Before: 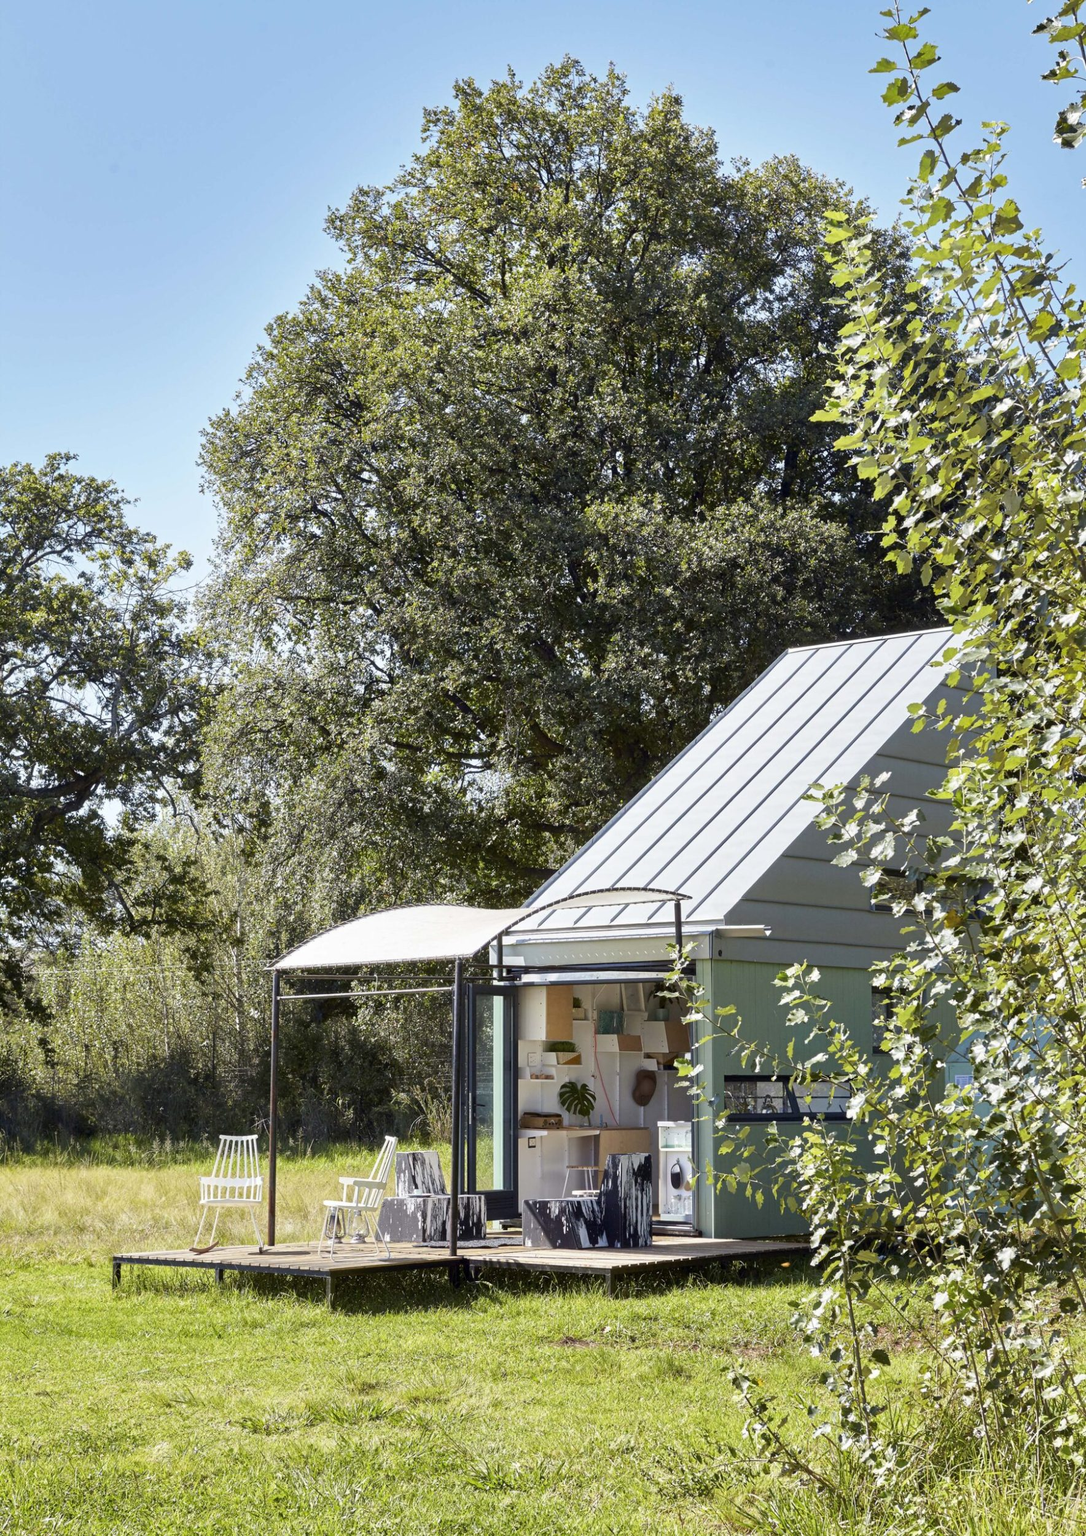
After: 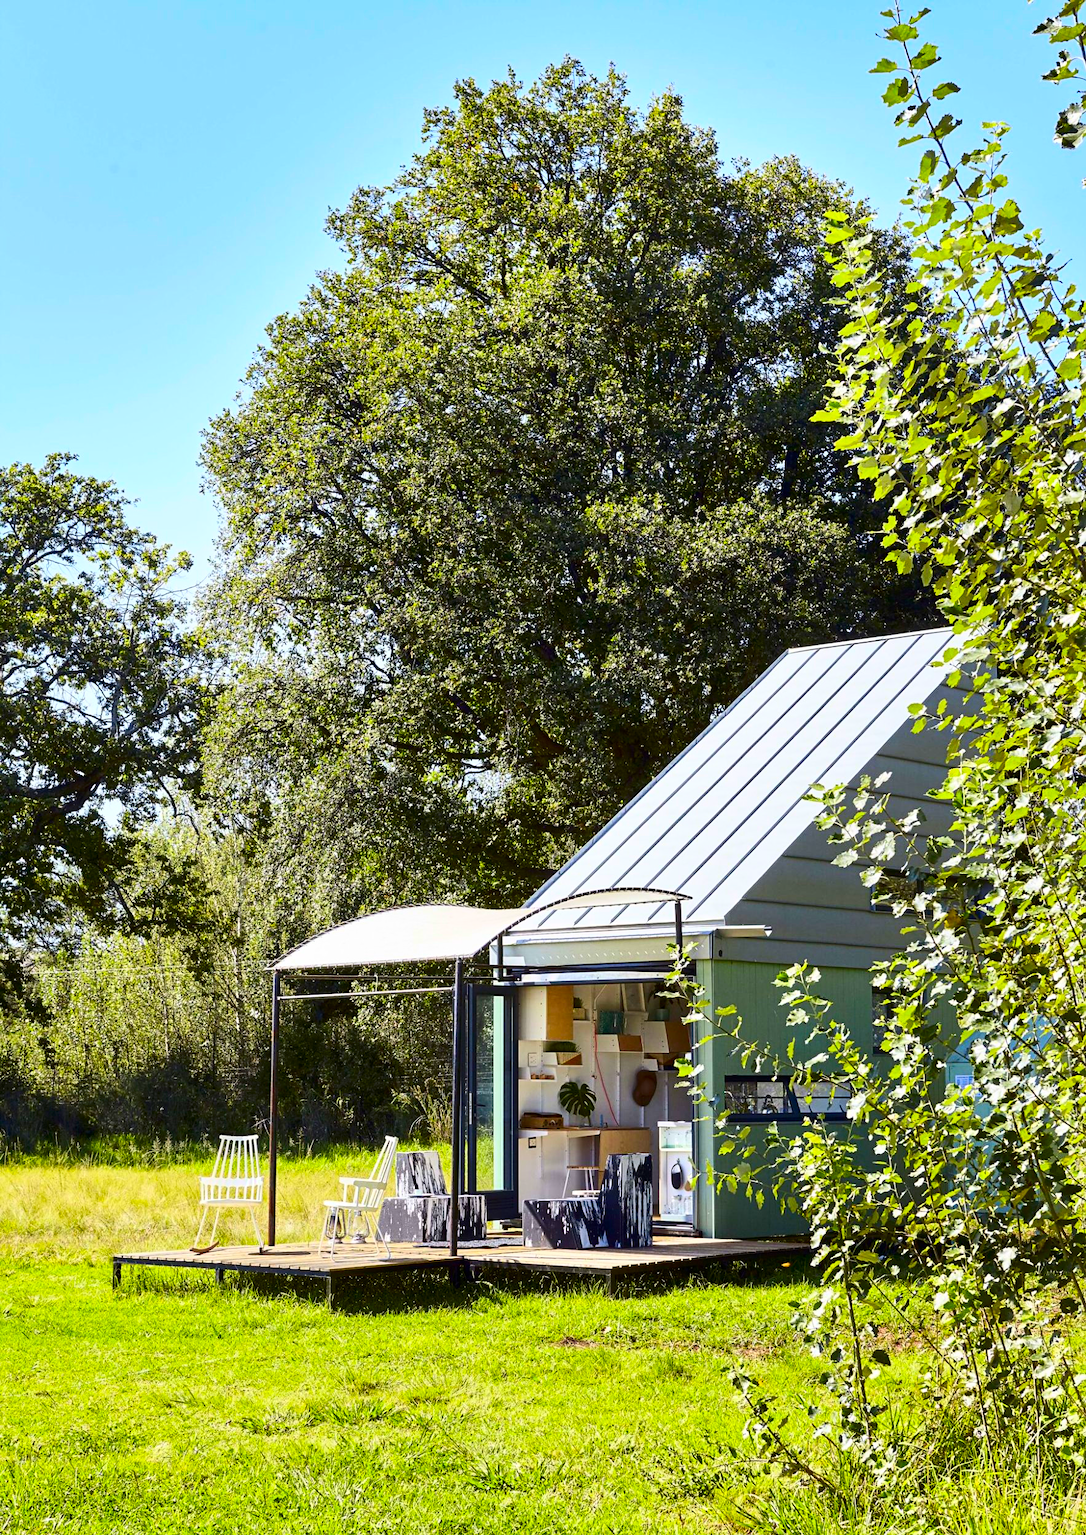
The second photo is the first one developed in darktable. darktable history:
contrast brightness saturation: contrast 0.256, brightness 0.02, saturation 0.868
sharpen: amount 0.218
